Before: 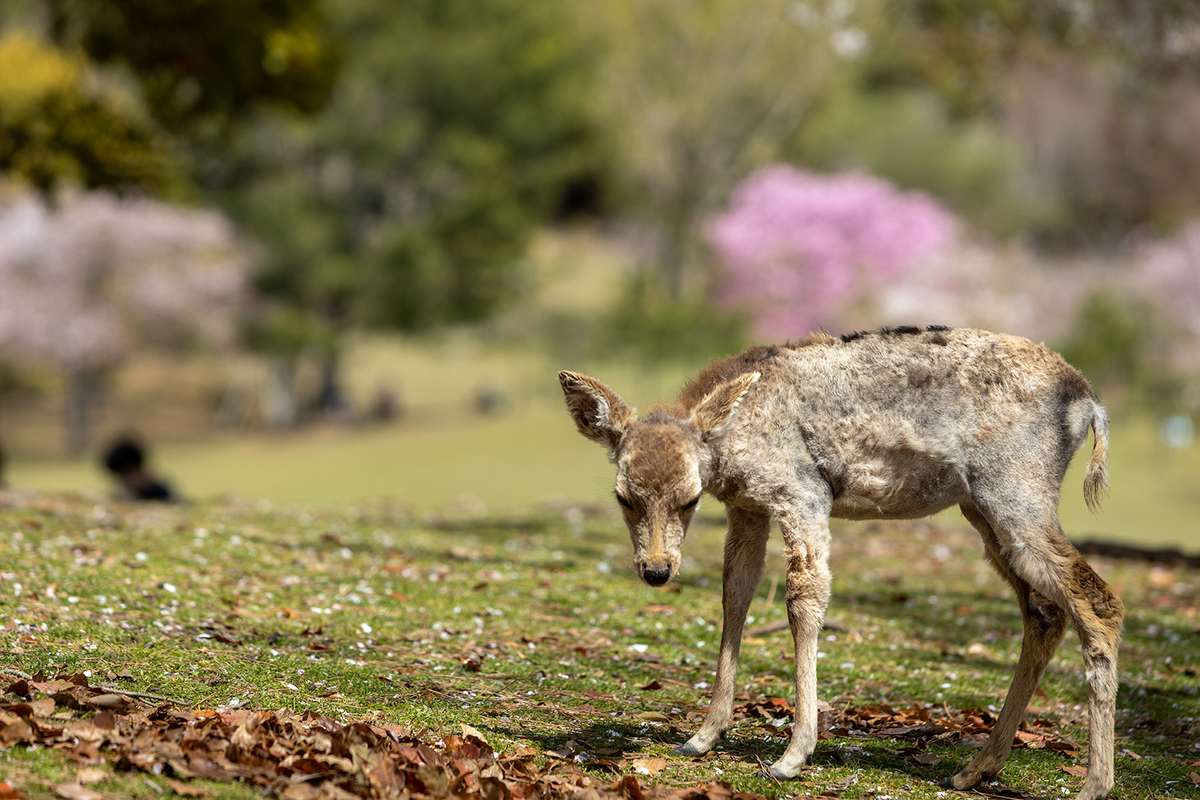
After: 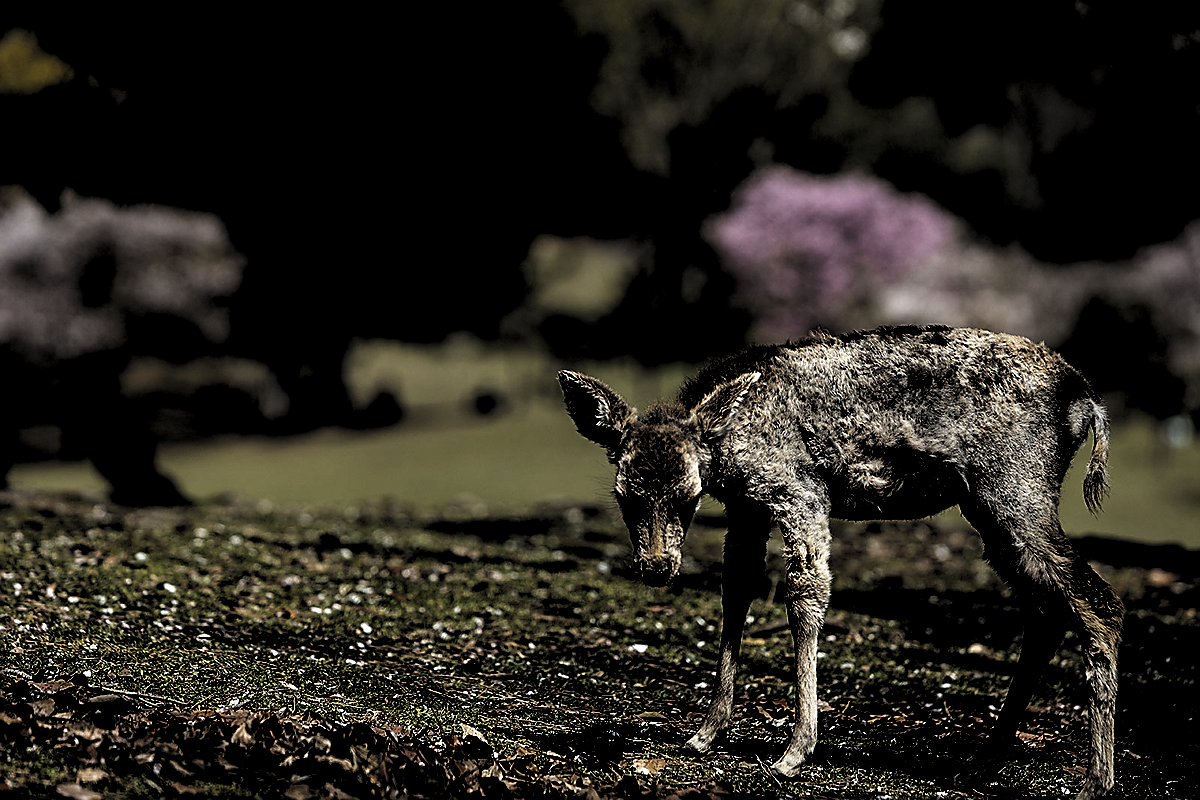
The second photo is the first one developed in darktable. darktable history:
sharpen: radius 1.4, amount 1.25, threshold 0.7
levels: levels [0.514, 0.759, 1]
